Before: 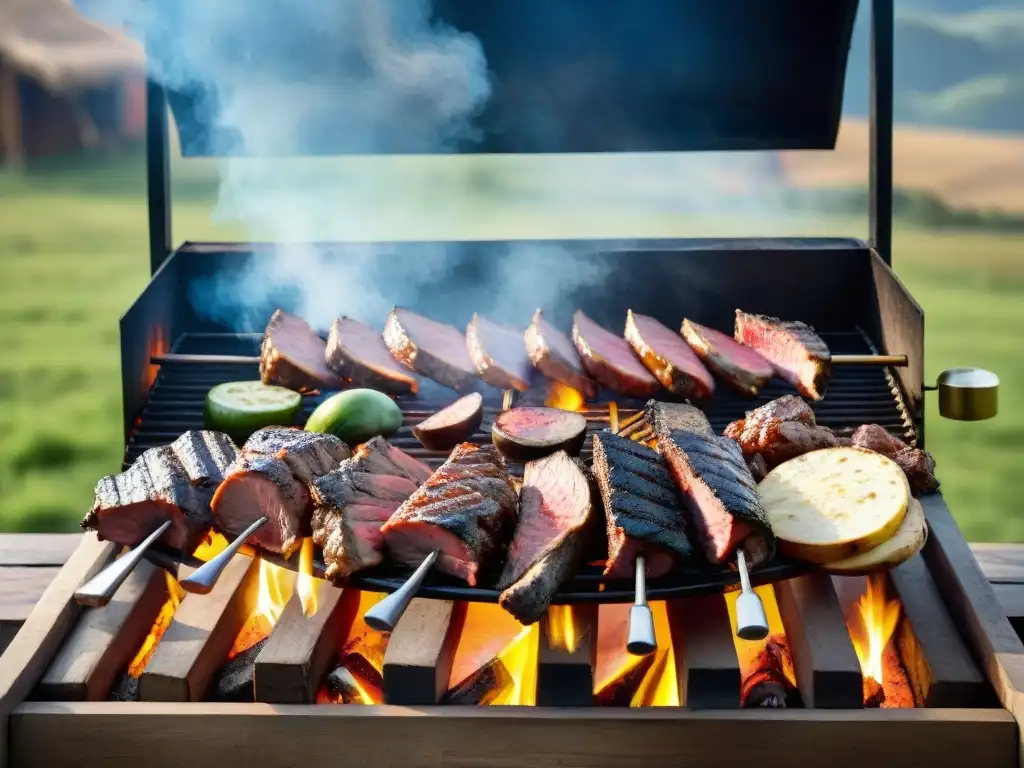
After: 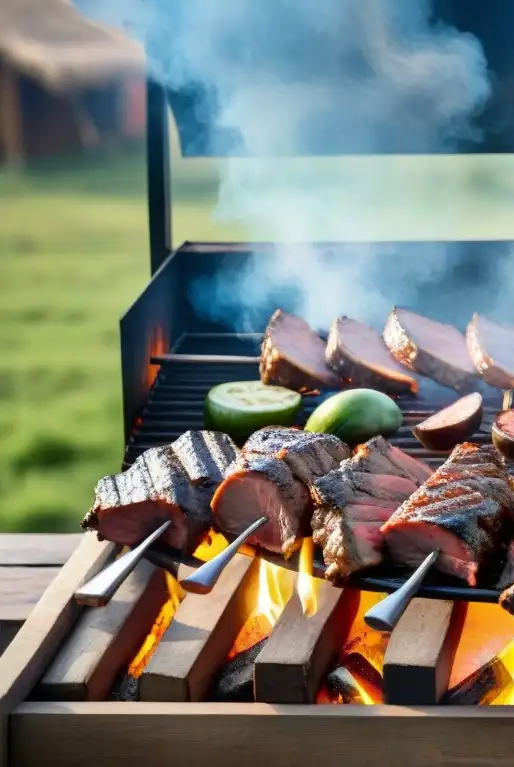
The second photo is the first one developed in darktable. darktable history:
crop and rotate: left 0.006%, top 0%, right 49.743%
